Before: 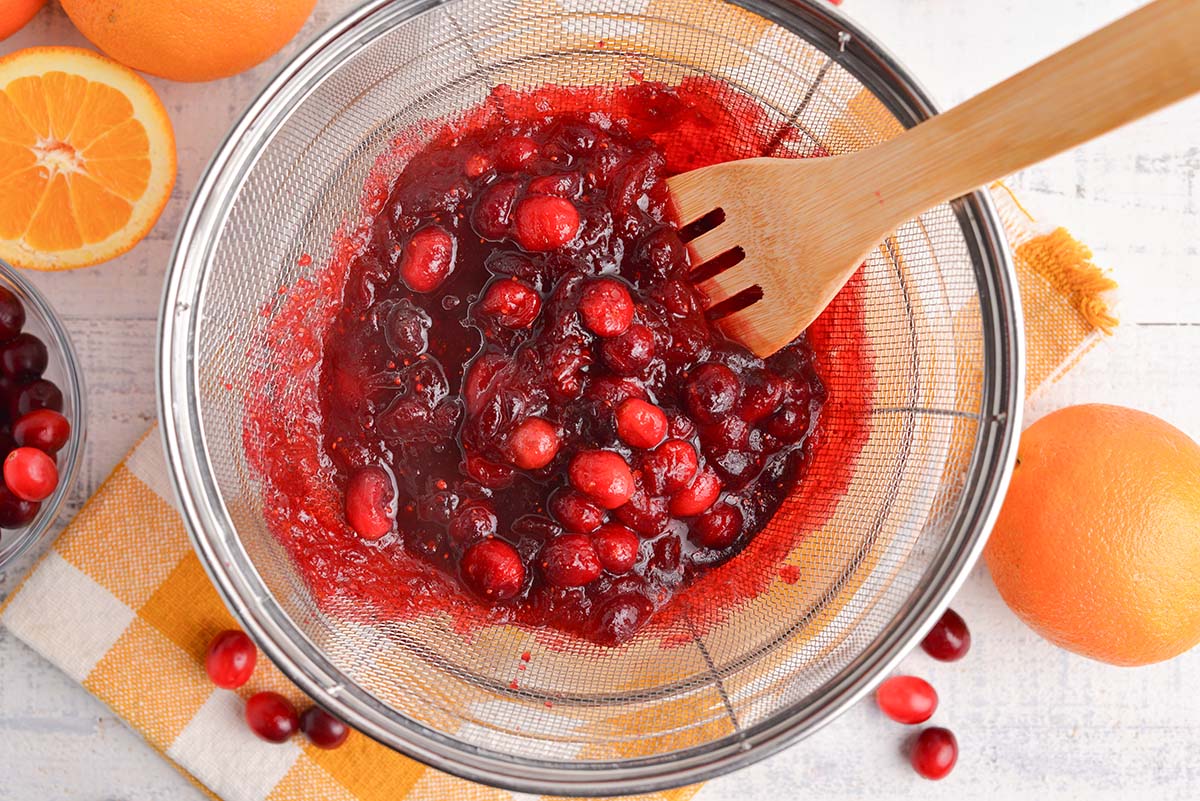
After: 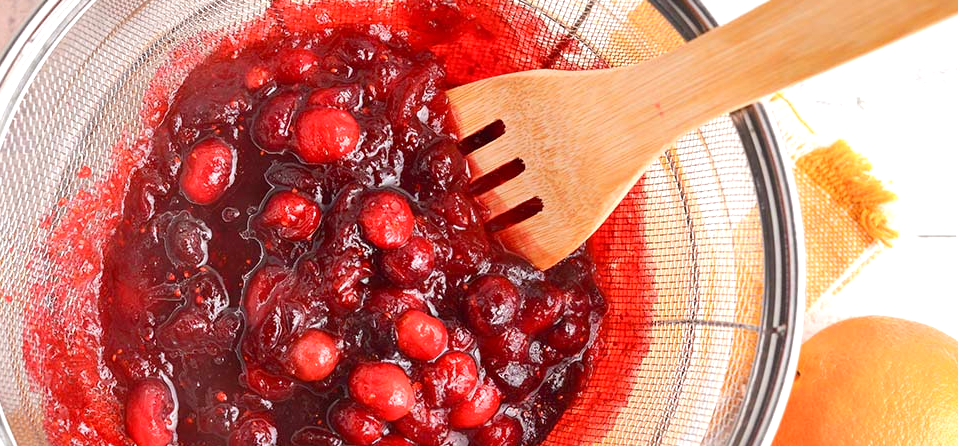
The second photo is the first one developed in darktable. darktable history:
exposure: black level correction 0.001, exposure 0.498 EV, compensate highlight preservation false
crop: left 18.356%, top 11.084%, right 1.757%, bottom 33.182%
